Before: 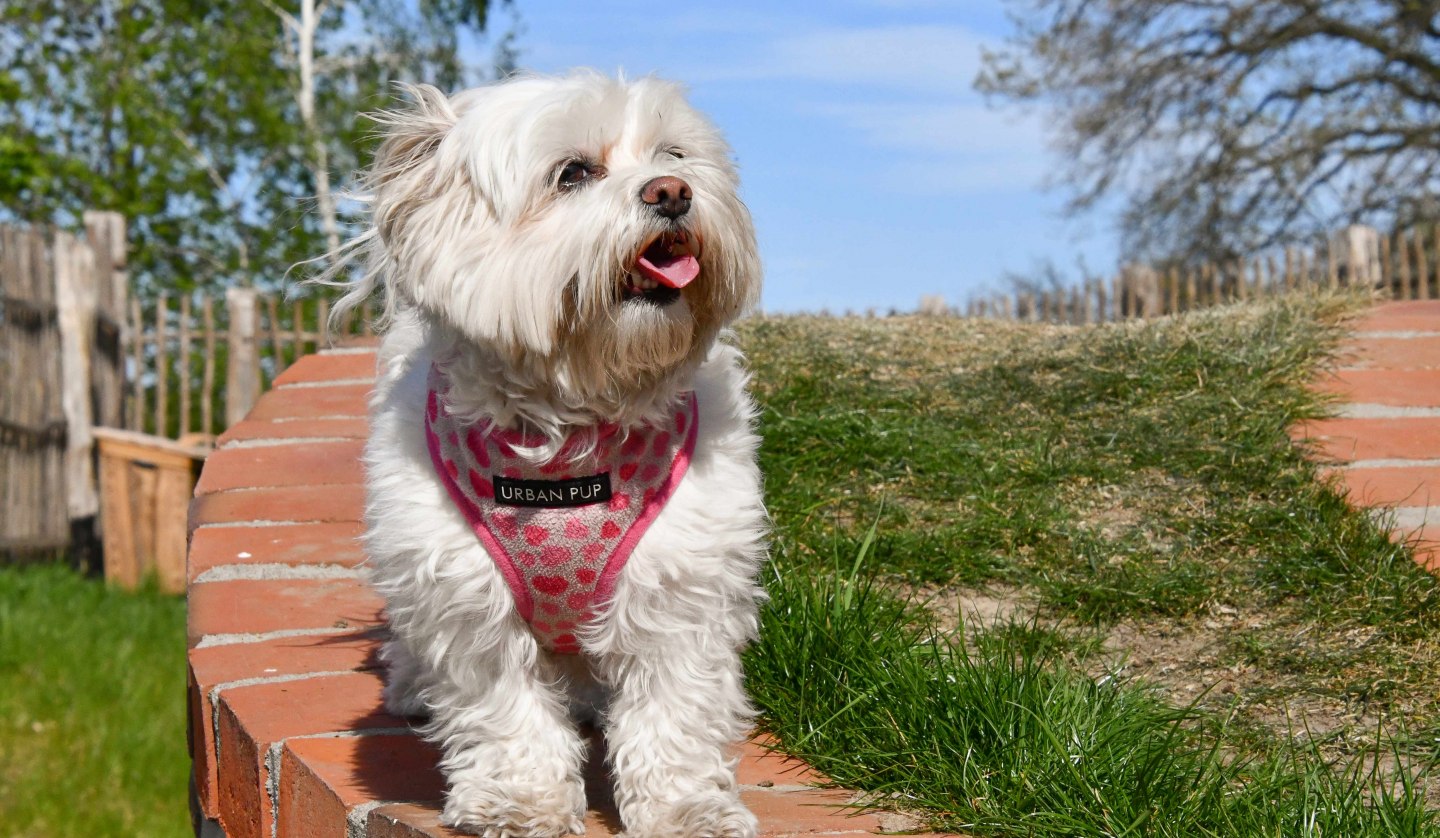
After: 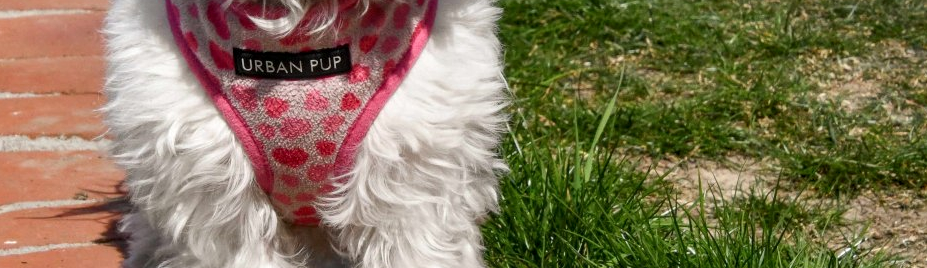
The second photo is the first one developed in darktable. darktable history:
crop: left 18.091%, top 51.13%, right 17.525%, bottom 16.85%
local contrast: on, module defaults
color balance: mode lift, gamma, gain (sRGB)
